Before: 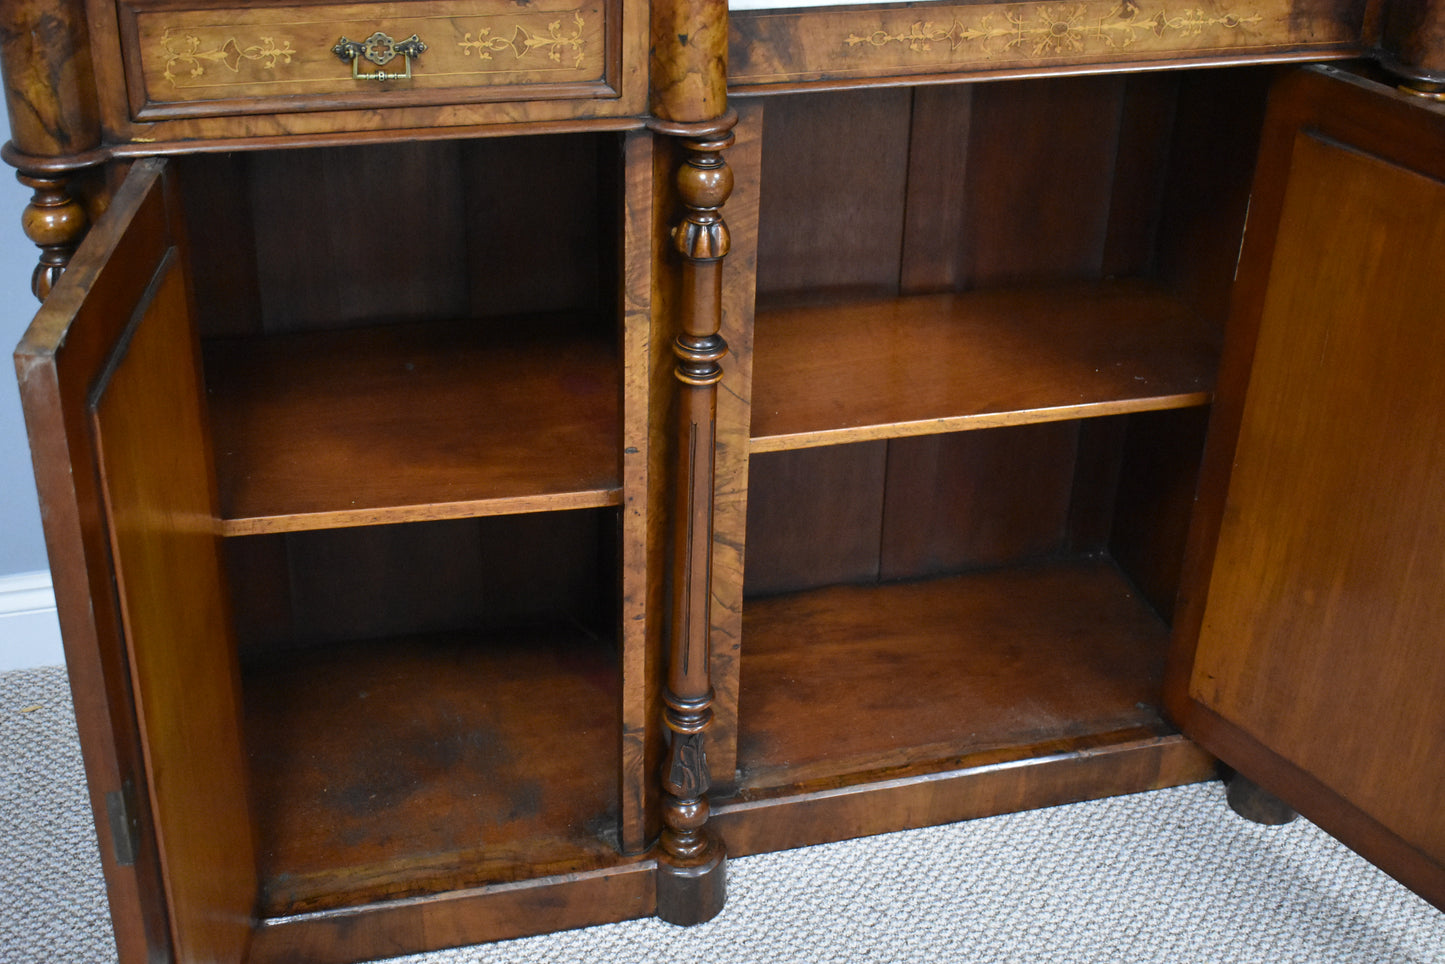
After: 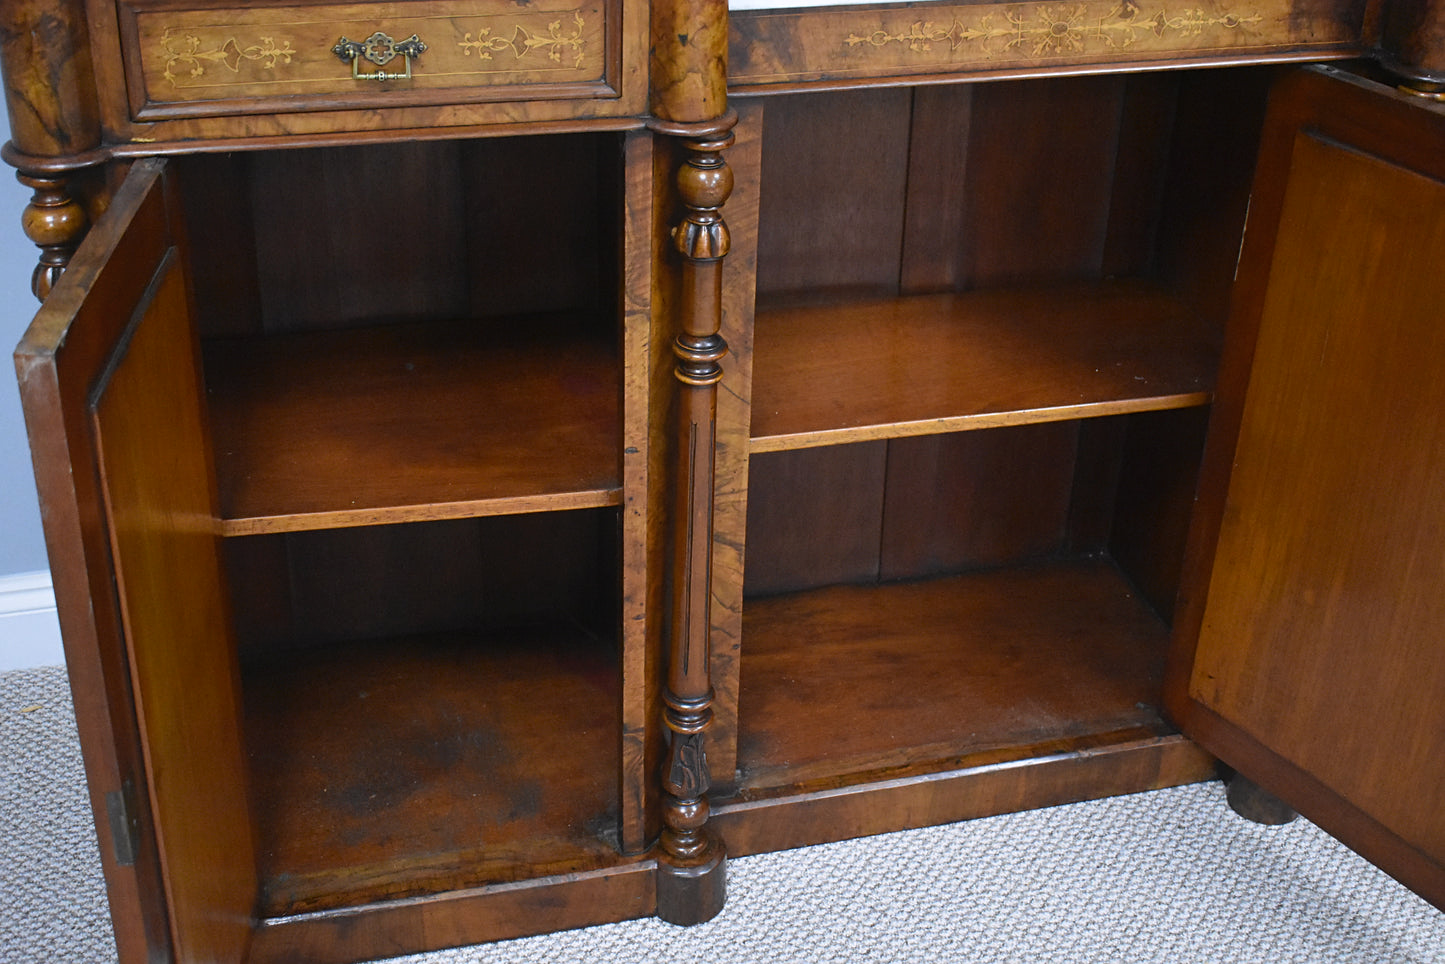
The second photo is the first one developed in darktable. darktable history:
white balance: red 1.009, blue 1.027
sharpen: amount 0.2
contrast equalizer: y [[0.439, 0.44, 0.442, 0.457, 0.493, 0.498], [0.5 ×6], [0.5 ×6], [0 ×6], [0 ×6]], mix 0.59
